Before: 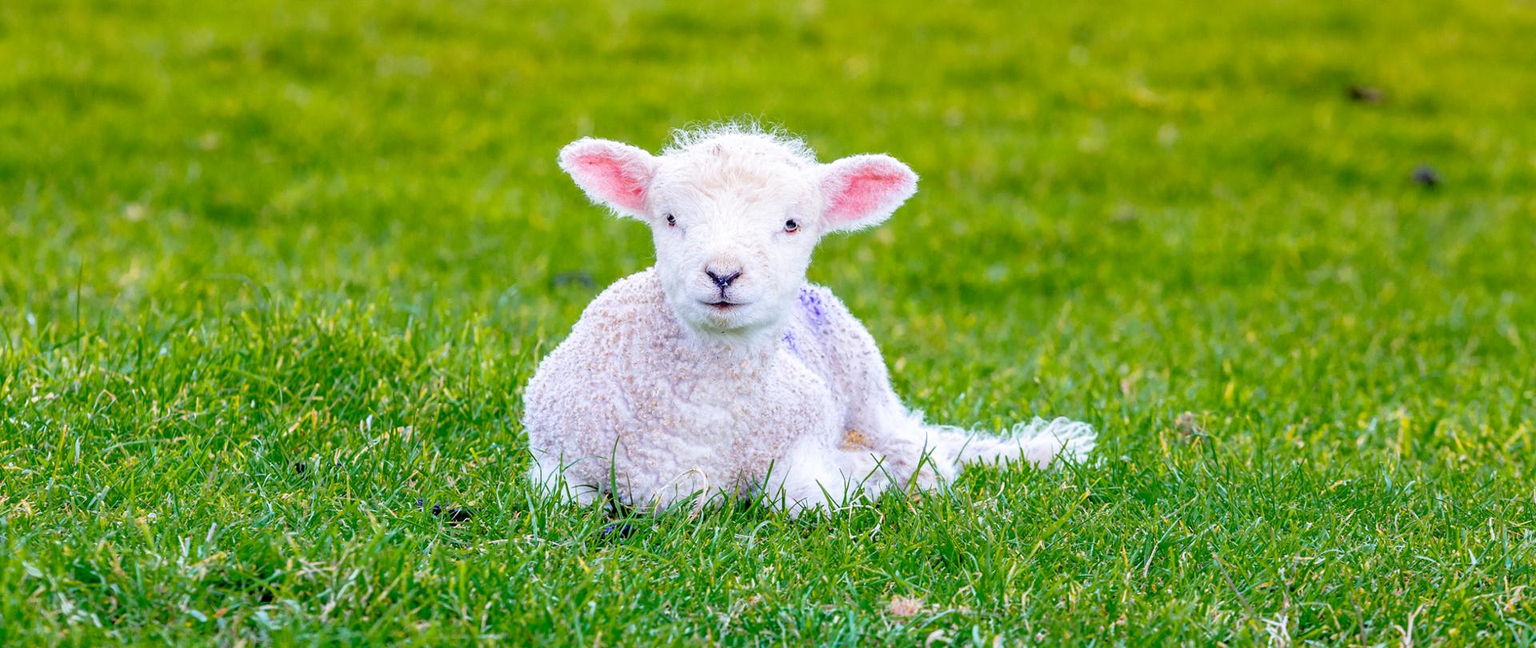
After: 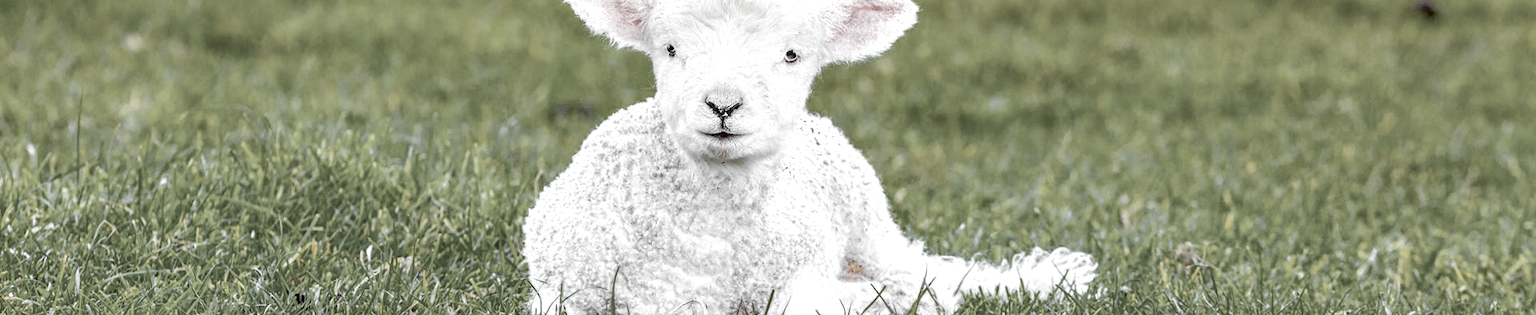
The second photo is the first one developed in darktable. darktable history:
exposure: exposure -0.052 EV, compensate highlight preservation false
tone equalizer: edges refinement/feathering 500, mask exposure compensation -1.57 EV, preserve details no
tone curve: curves: ch0 [(0, 0) (0.003, 0.031) (0.011, 0.031) (0.025, 0.03) (0.044, 0.035) (0.069, 0.054) (0.1, 0.081) (0.136, 0.11) (0.177, 0.147) (0.224, 0.209) (0.277, 0.283) (0.335, 0.369) (0.399, 0.44) (0.468, 0.517) (0.543, 0.601) (0.623, 0.684) (0.709, 0.766) (0.801, 0.846) (0.898, 0.927) (1, 1)], color space Lab, independent channels, preserve colors none
crop and rotate: top 26.273%, bottom 25.061%
color zones: curves: ch0 [(0, 0.613) (0.01, 0.613) (0.245, 0.448) (0.498, 0.529) (0.642, 0.665) (0.879, 0.777) (0.99, 0.613)]; ch1 [(0, 0.035) (0.121, 0.189) (0.259, 0.197) (0.415, 0.061) (0.589, 0.022) (0.732, 0.022) (0.857, 0.026) (0.991, 0.053)]
local contrast: on, module defaults
shadows and highlights: shadows 36.19, highlights -27.88, soften with gaussian
color correction: highlights a* -7.1, highlights b* -0.189, shadows a* 20.38, shadows b* 12.21
